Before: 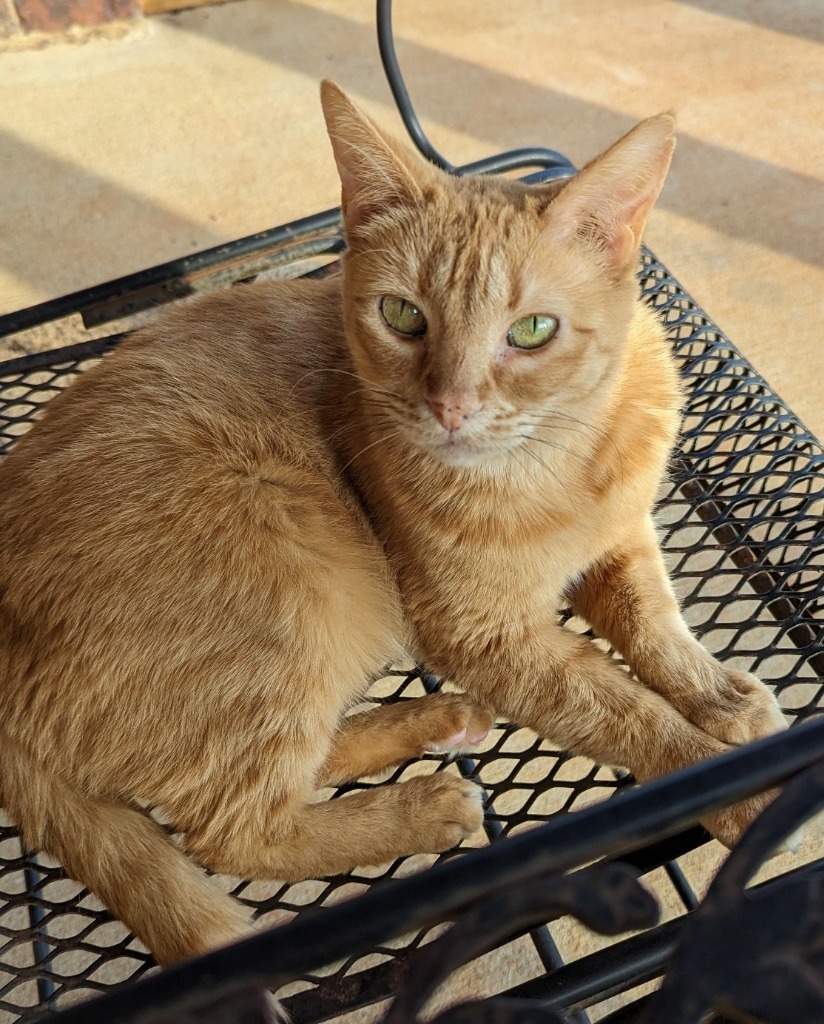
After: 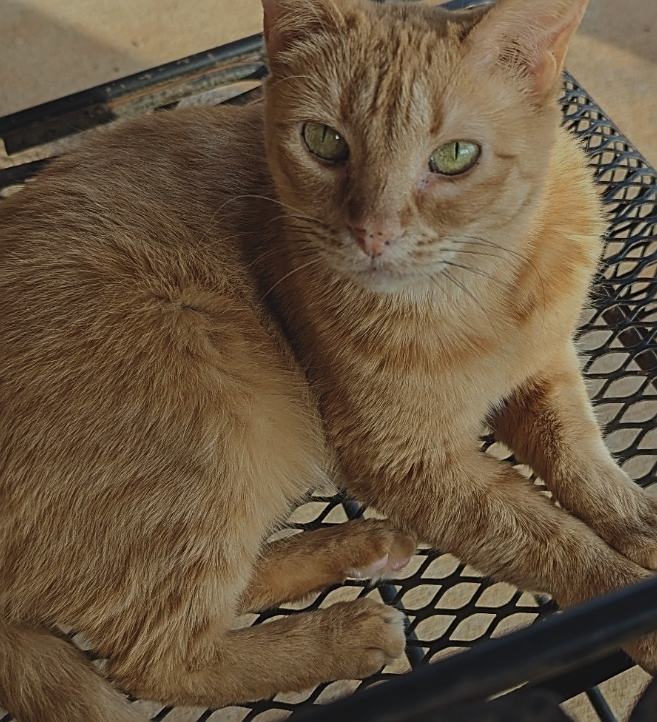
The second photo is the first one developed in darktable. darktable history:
exposure: black level correction -0.016, exposure -1.075 EV, compensate highlight preservation false
crop: left 9.584%, top 17.069%, right 10.591%, bottom 12.4%
sharpen: on, module defaults
